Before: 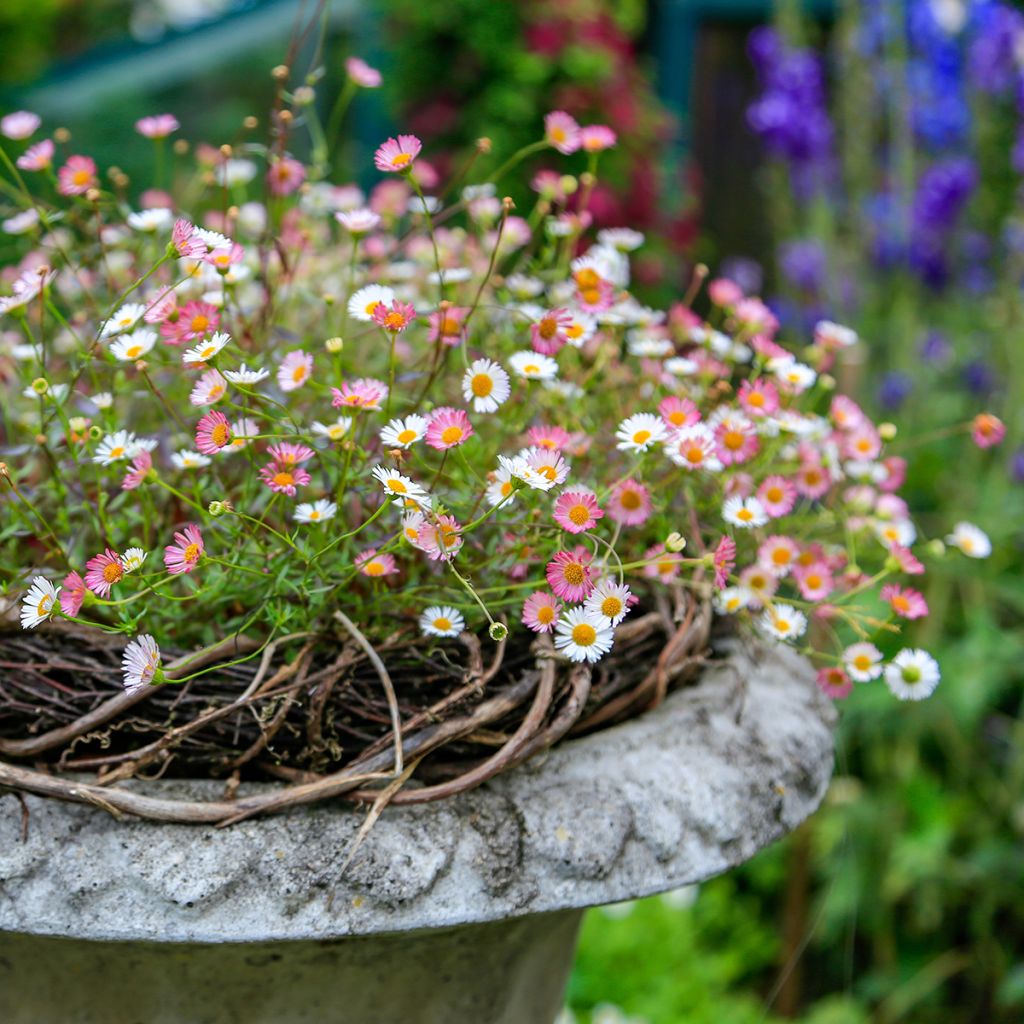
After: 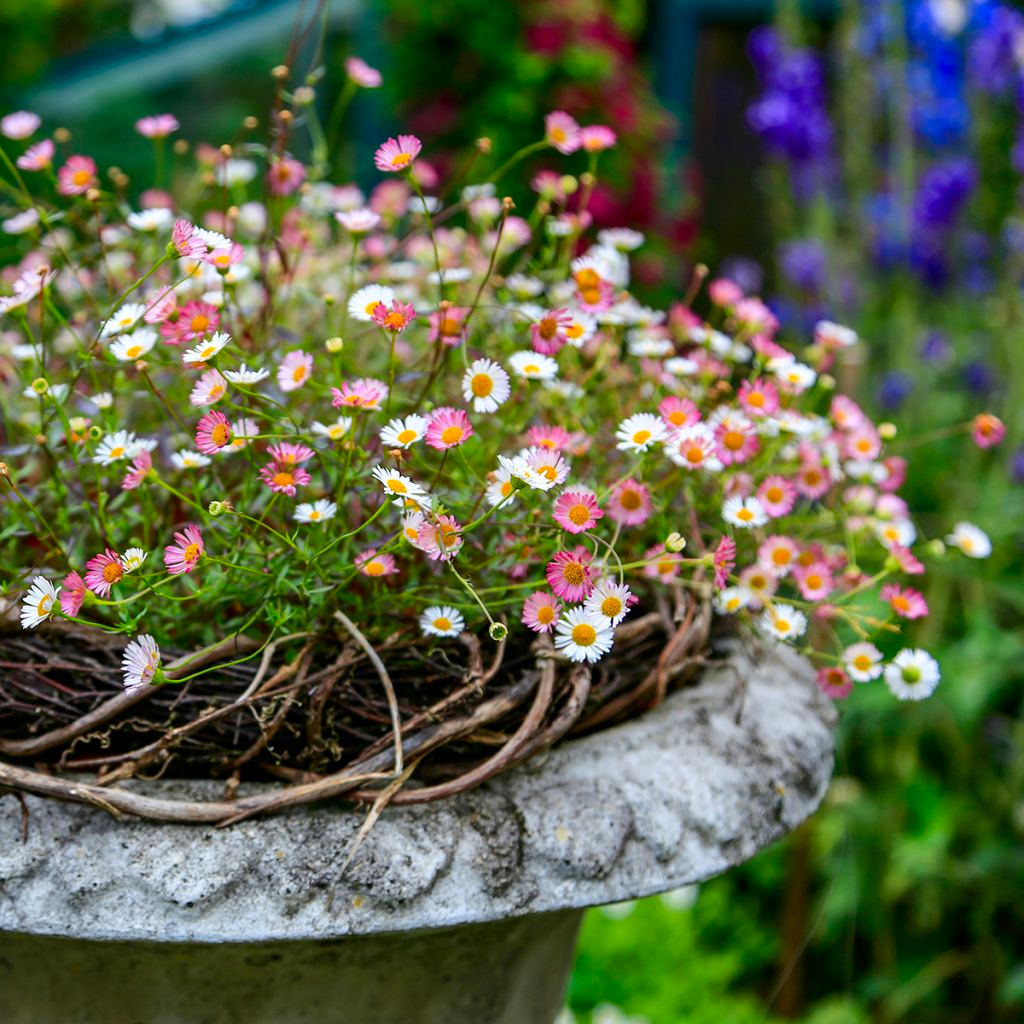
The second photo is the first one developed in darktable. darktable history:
contrast brightness saturation: contrast 0.13, brightness -0.06, saturation 0.155
